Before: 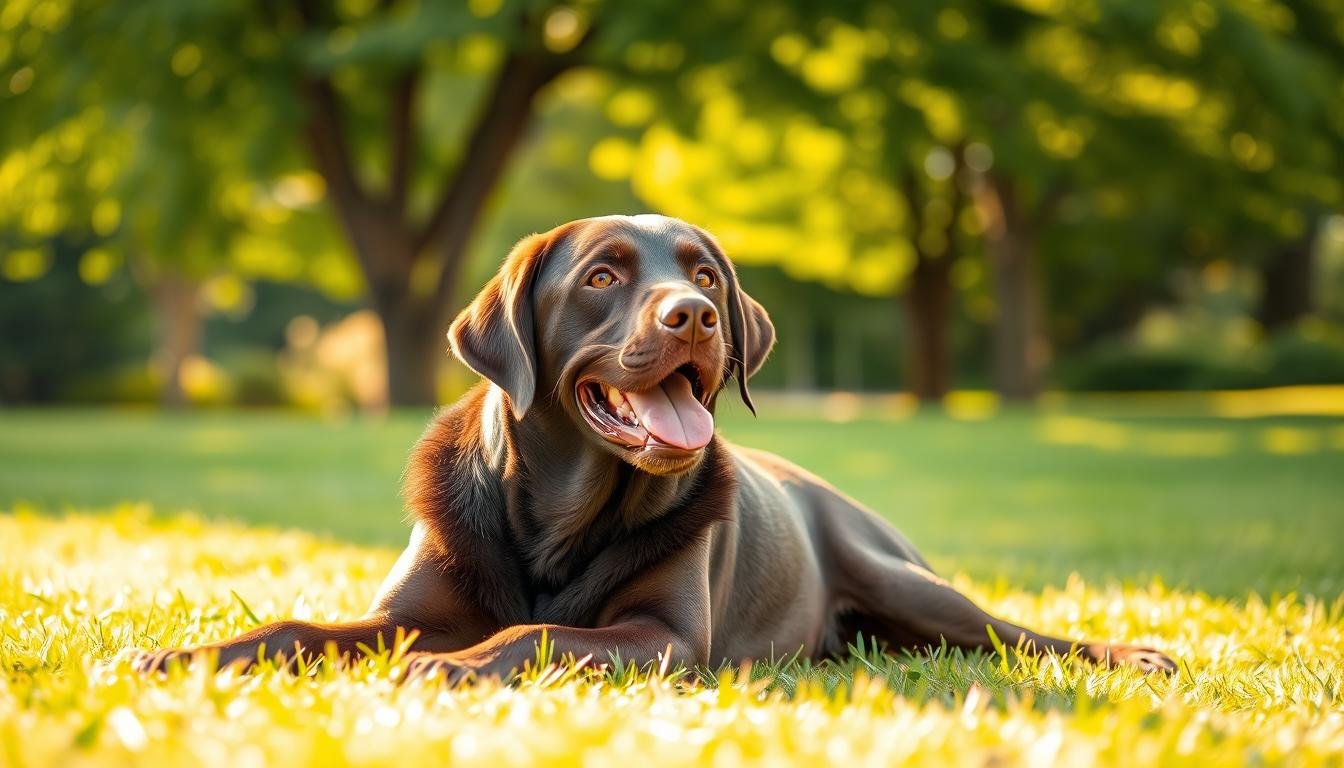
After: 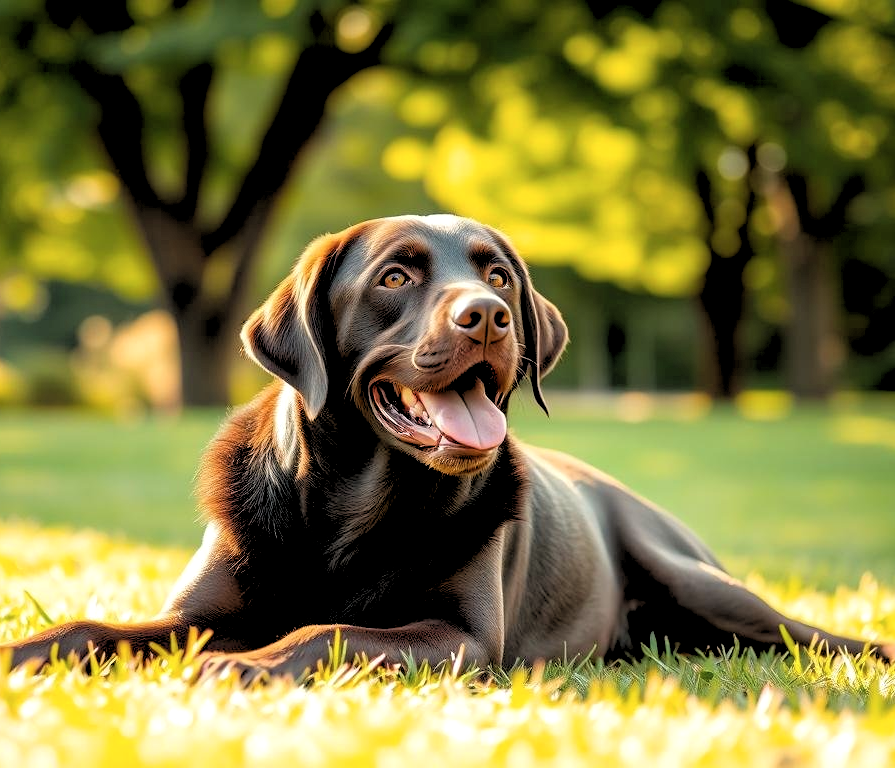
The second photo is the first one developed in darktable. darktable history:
rgb levels: levels [[0.029, 0.461, 0.922], [0, 0.5, 1], [0, 0.5, 1]]
crop: left 15.419%, right 17.914%
contrast brightness saturation: saturation -0.05
